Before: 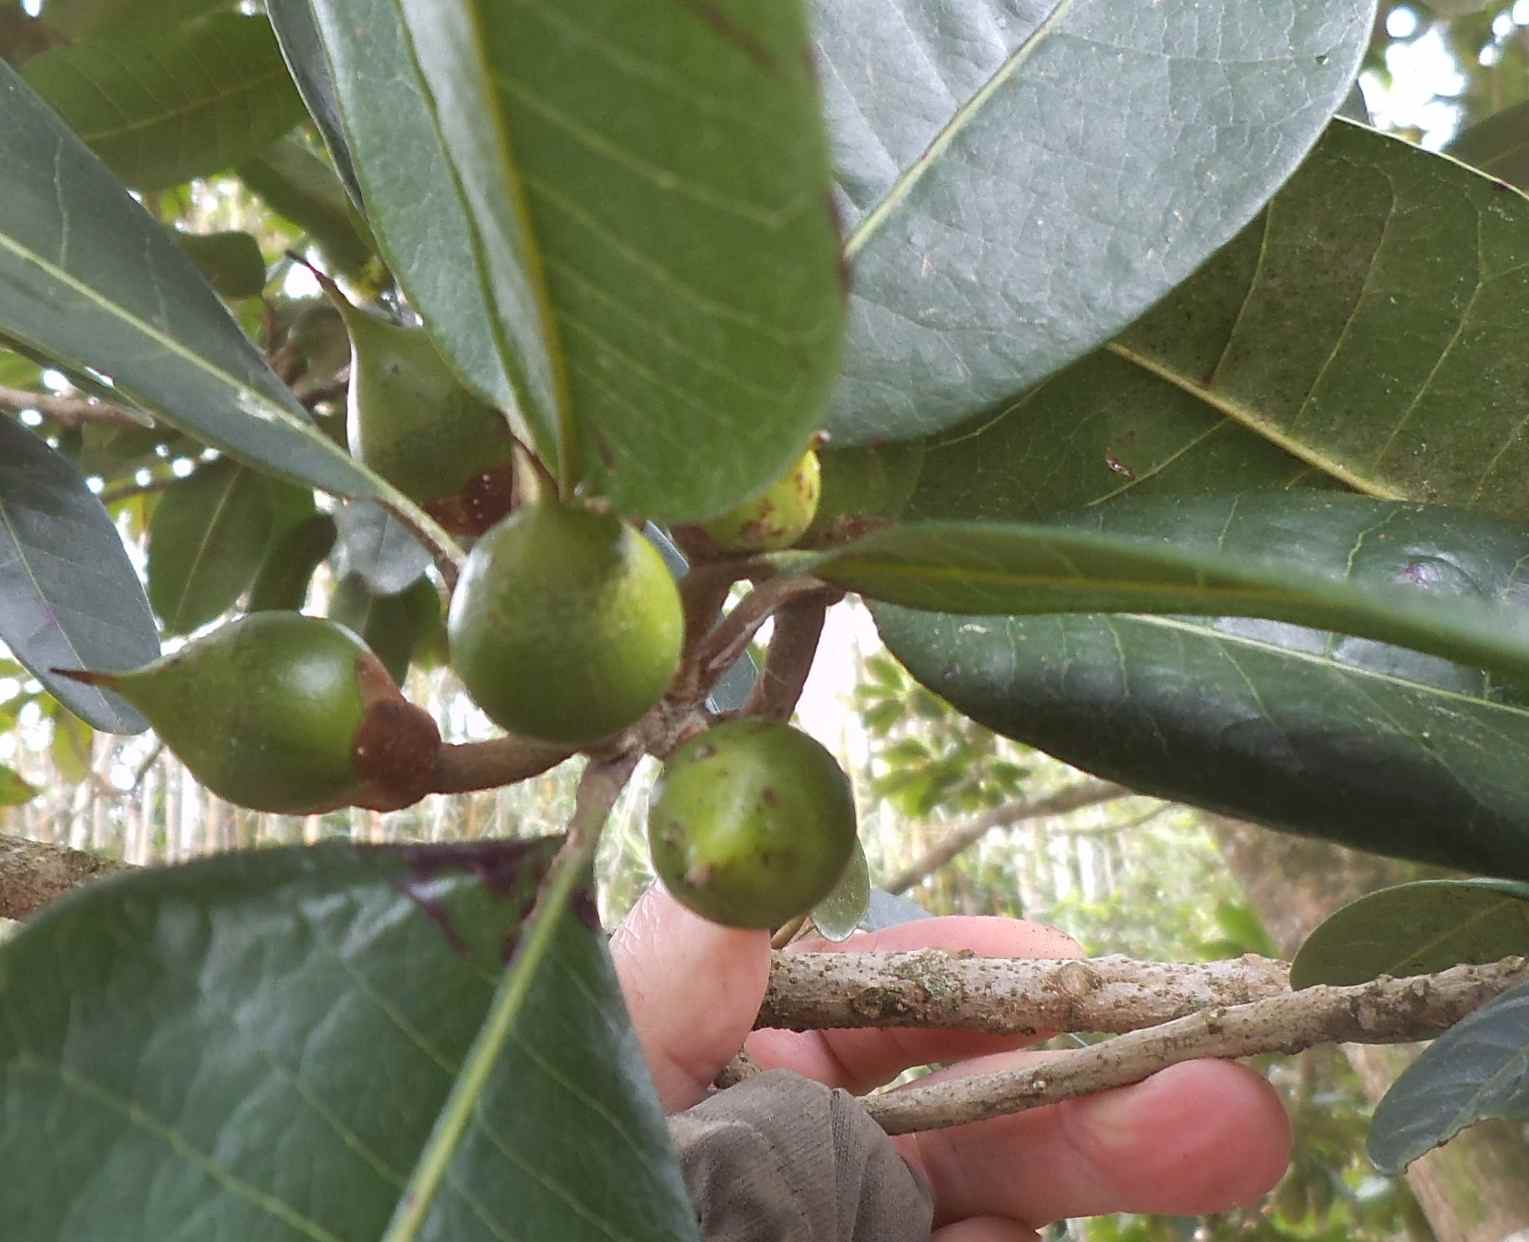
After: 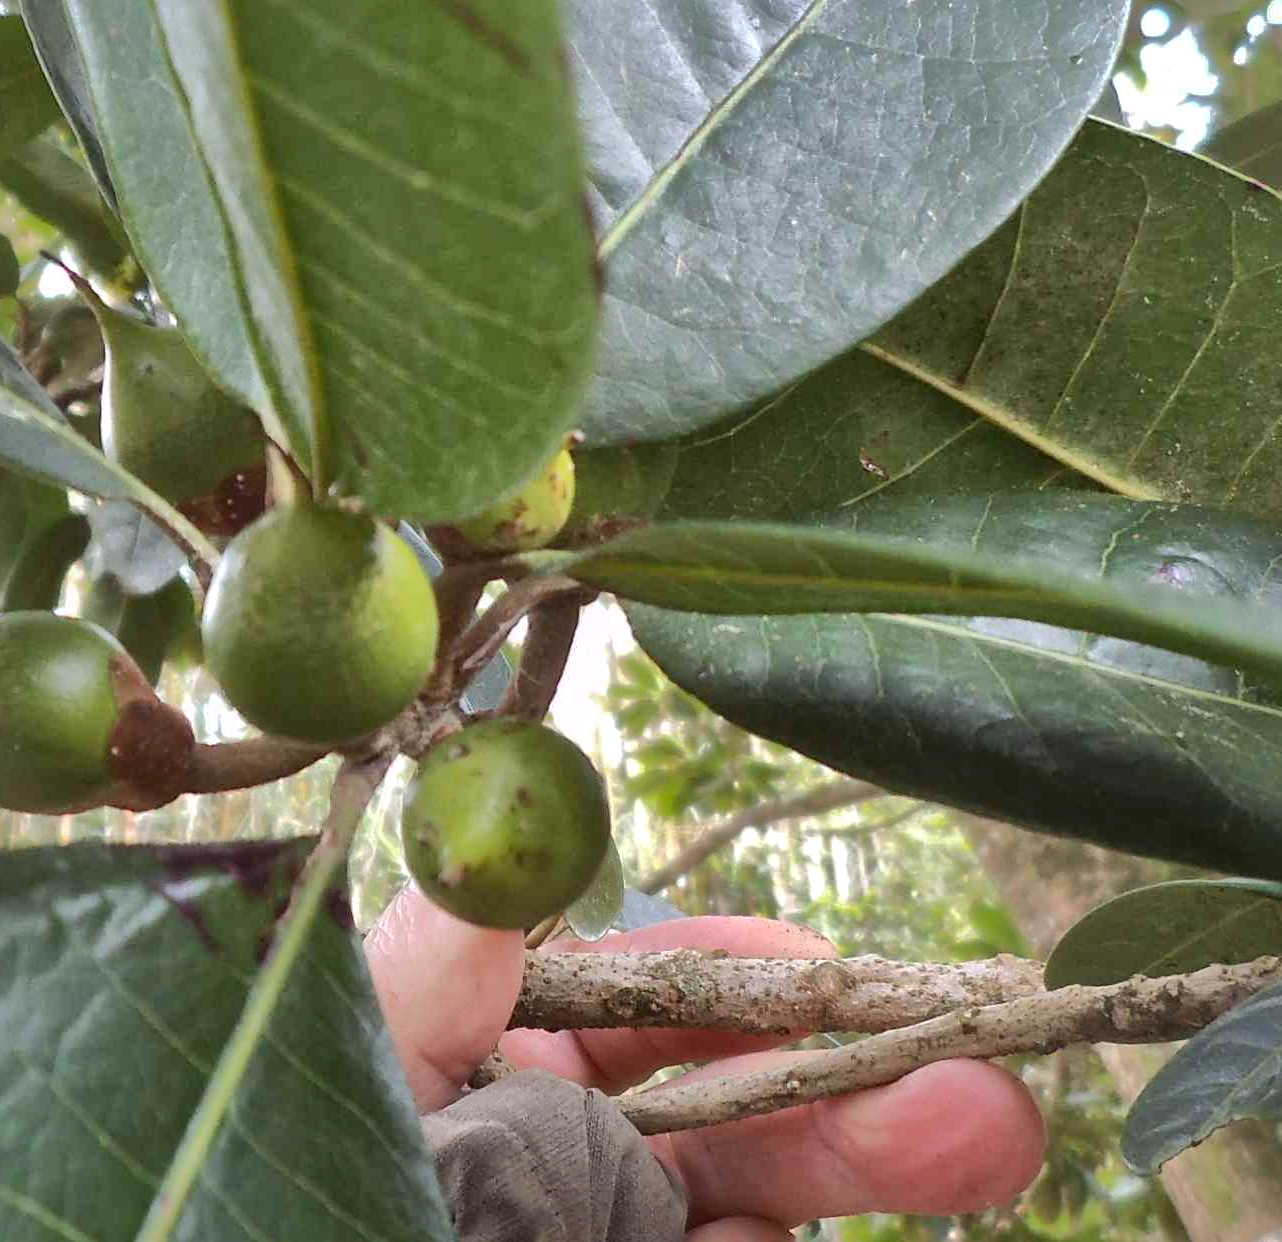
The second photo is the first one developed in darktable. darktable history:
tone curve: curves: ch0 [(0, 0) (0.568, 0.517) (0.8, 0.717) (1, 1)]
local contrast: mode bilateral grid, contrast 20, coarseness 50, detail 150%, midtone range 0.2
shadows and highlights: shadows -19.91, highlights -73.15
crop: left 16.145%
contrast brightness saturation: contrast 0.2, brightness 0.15, saturation 0.14
